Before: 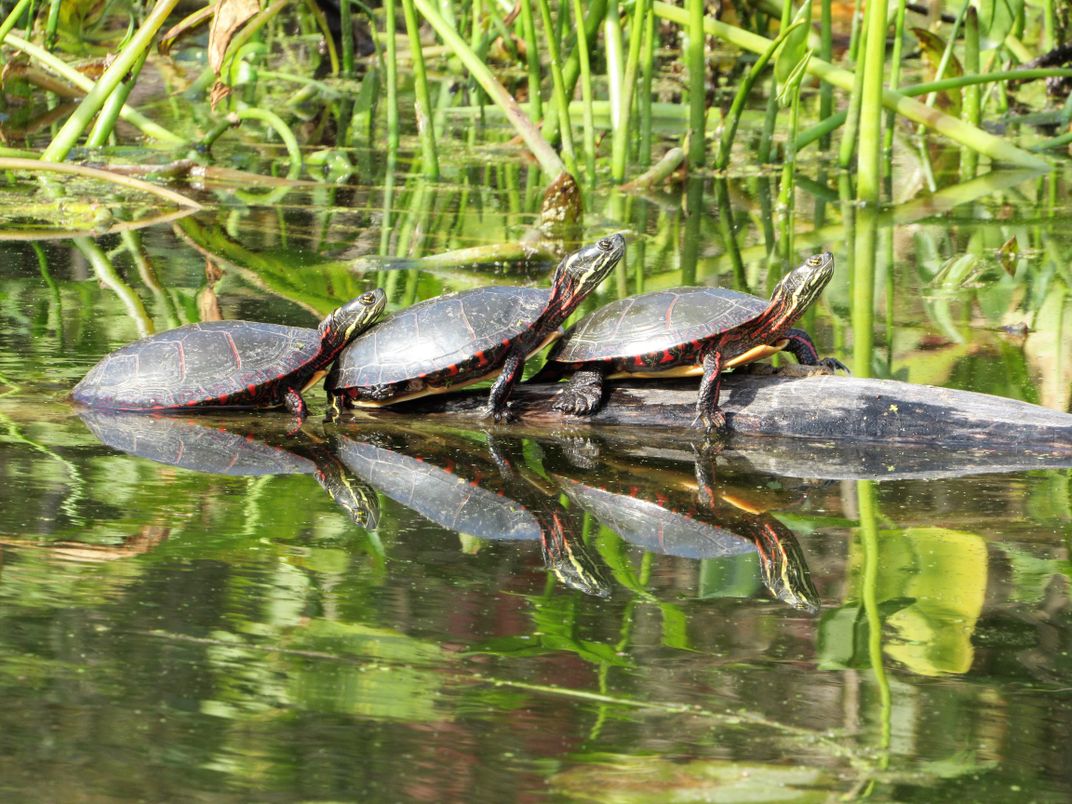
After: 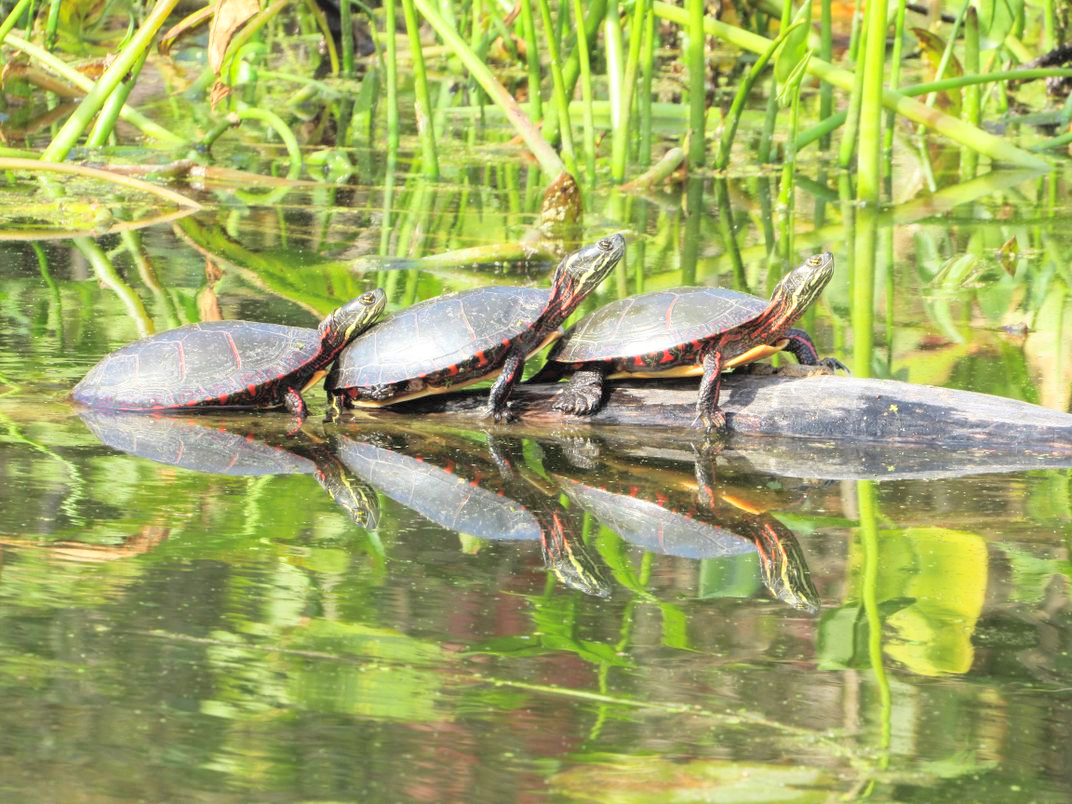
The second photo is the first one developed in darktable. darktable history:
shadows and highlights: radius 332.45, shadows 54.3, highlights -99.75, compress 94.38%, soften with gaussian
contrast brightness saturation: contrast 0.096, brightness 0.311, saturation 0.149
